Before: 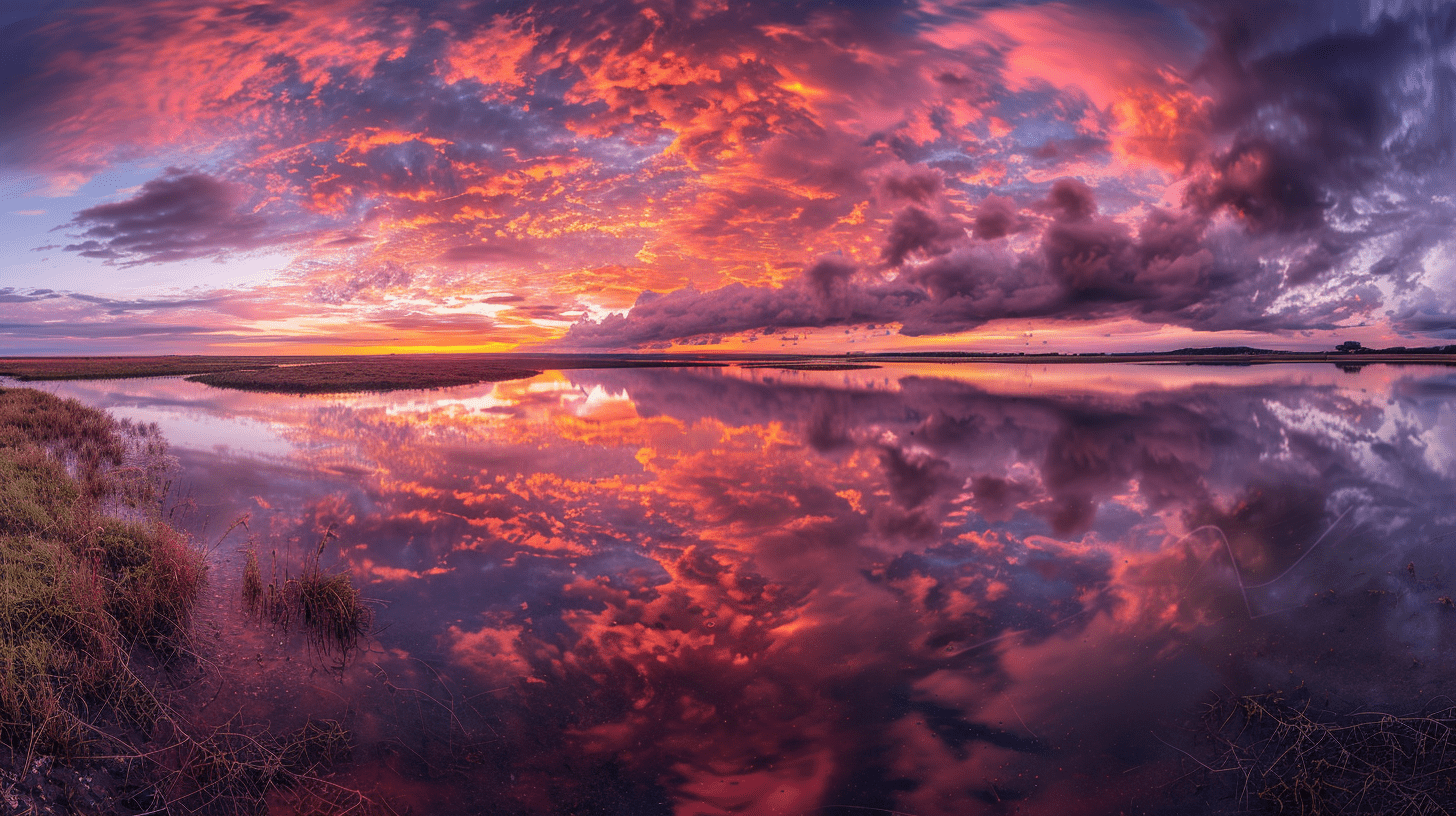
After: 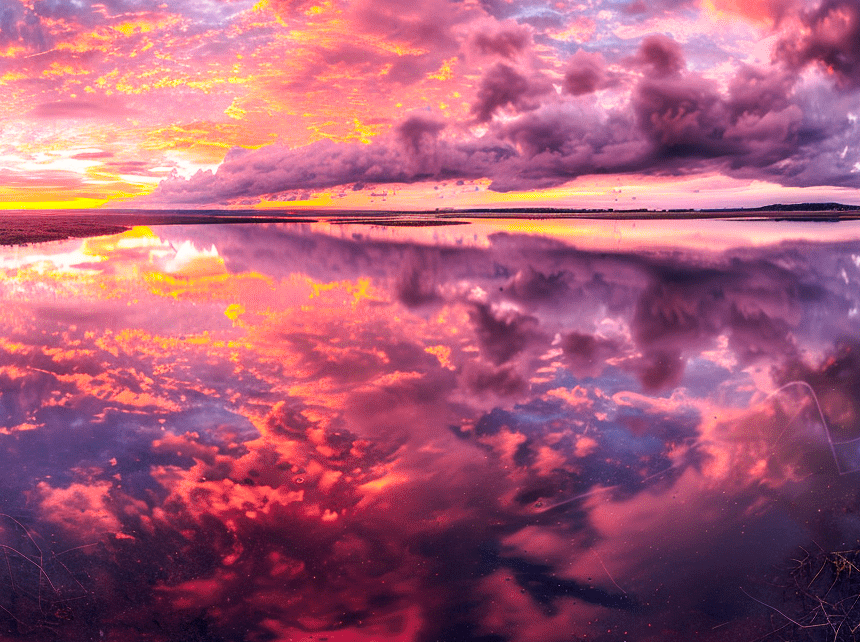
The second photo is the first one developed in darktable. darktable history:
base curve: curves: ch0 [(0, 0) (0.005, 0.002) (0.15, 0.3) (0.4, 0.7) (0.75, 0.95) (1, 1)], preserve colors none
white balance: emerald 1
crop and rotate: left 28.256%, top 17.734%, right 12.656%, bottom 3.573%
color zones: curves: ch0 [(0.224, 0.526) (0.75, 0.5)]; ch1 [(0.055, 0.526) (0.224, 0.761) (0.377, 0.526) (0.75, 0.5)]
